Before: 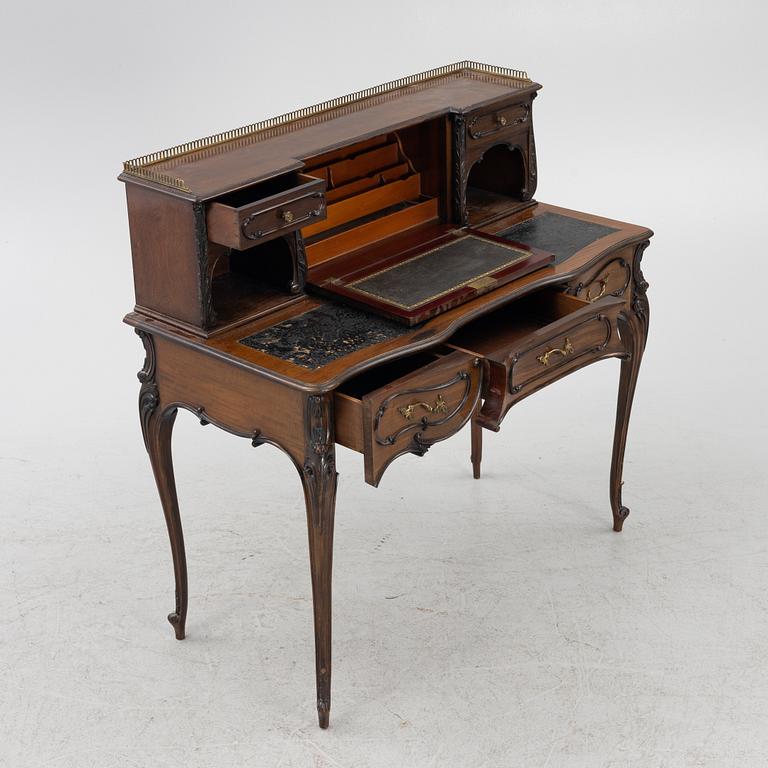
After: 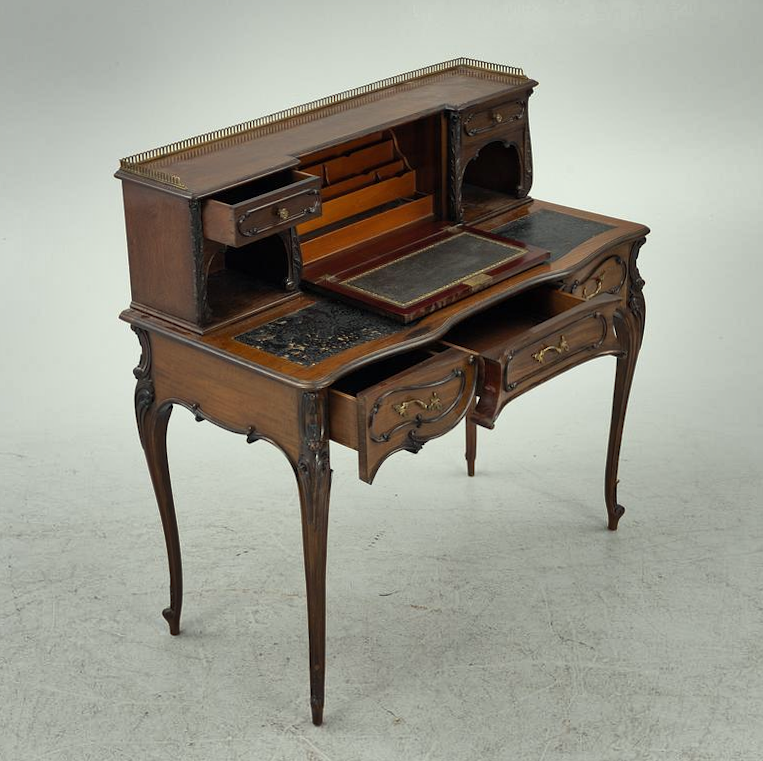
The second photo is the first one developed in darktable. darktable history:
fill light: on, module defaults
color correction: highlights a* -4.73, highlights b* 5.06, saturation 0.97
shadows and highlights: radius 100.41, shadows 50.55, highlights -64.36, highlights color adjustment 49.82%, soften with gaussian
rotate and perspective: rotation 0.192°, lens shift (horizontal) -0.015, crop left 0.005, crop right 0.996, crop top 0.006, crop bottom 0.99
